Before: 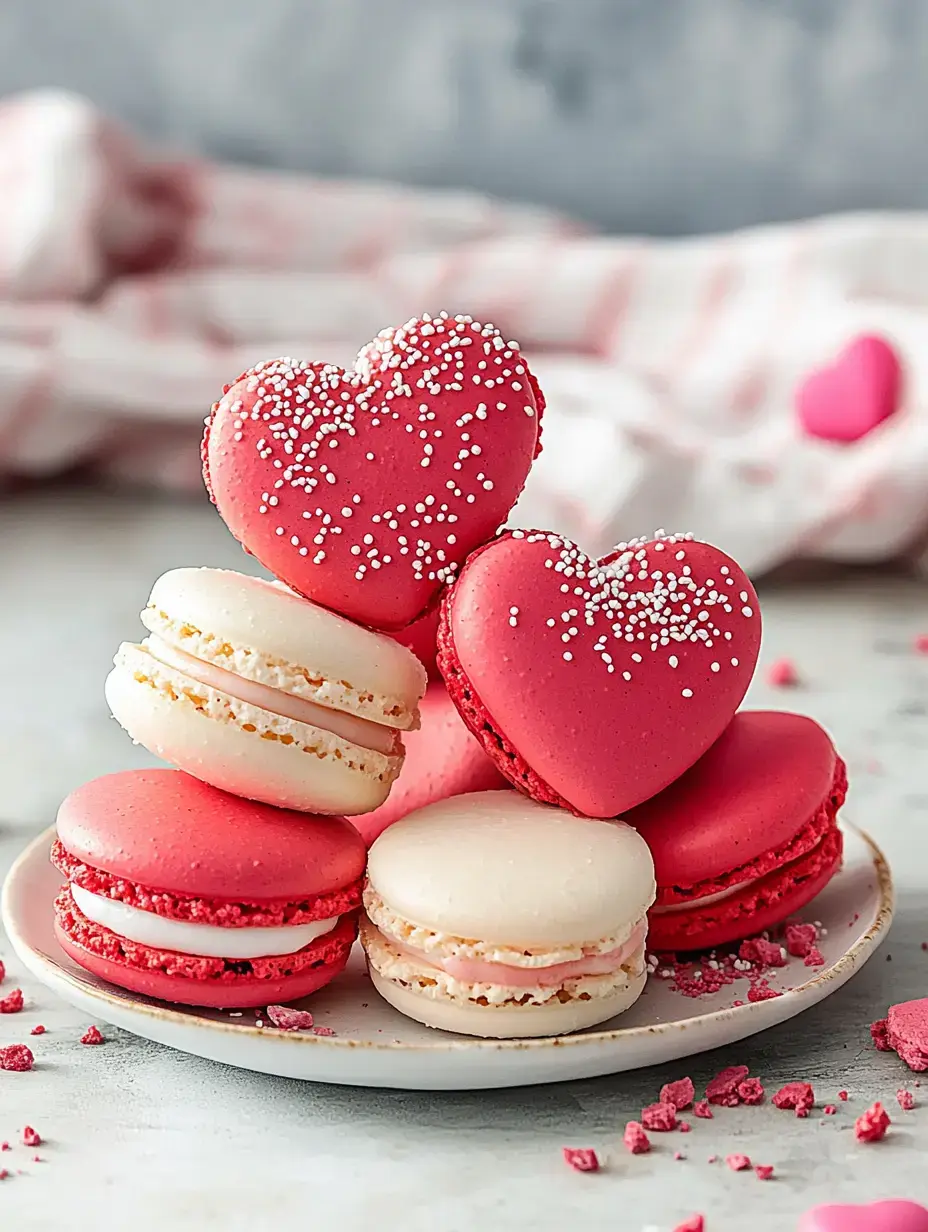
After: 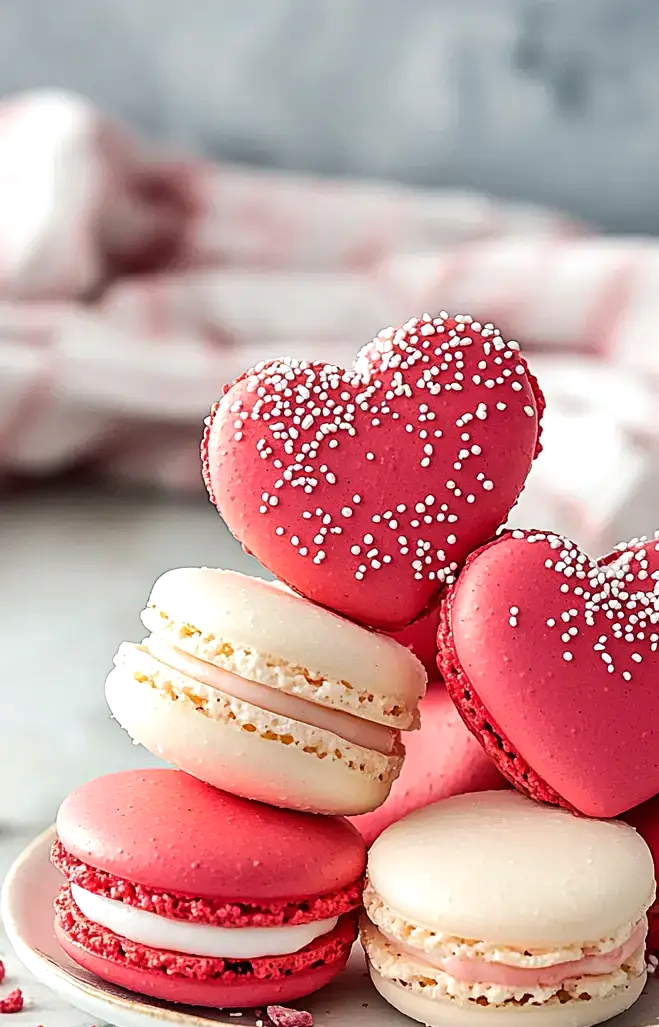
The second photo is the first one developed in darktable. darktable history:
color correction: highlights a* -0.182, highlights b* -0.124
exposure: exposure -0.177 EV, compensate highlight preservation false
crop: right 28.885%, bottom 16.626%
tone equalizer: -8 EV -0.417 EV, -7 EV -0.389 EV, -6 EV -0.333 EV, -5 EV -0.222 EV, -3 EV 0.222 EV, -2 EV 0.333 EV, -1 EV 0.389 EV, +0 EV 0.417 EV, edges refinement/feathering 500, mask exposure compensation -1.57 EV, preserve details no
